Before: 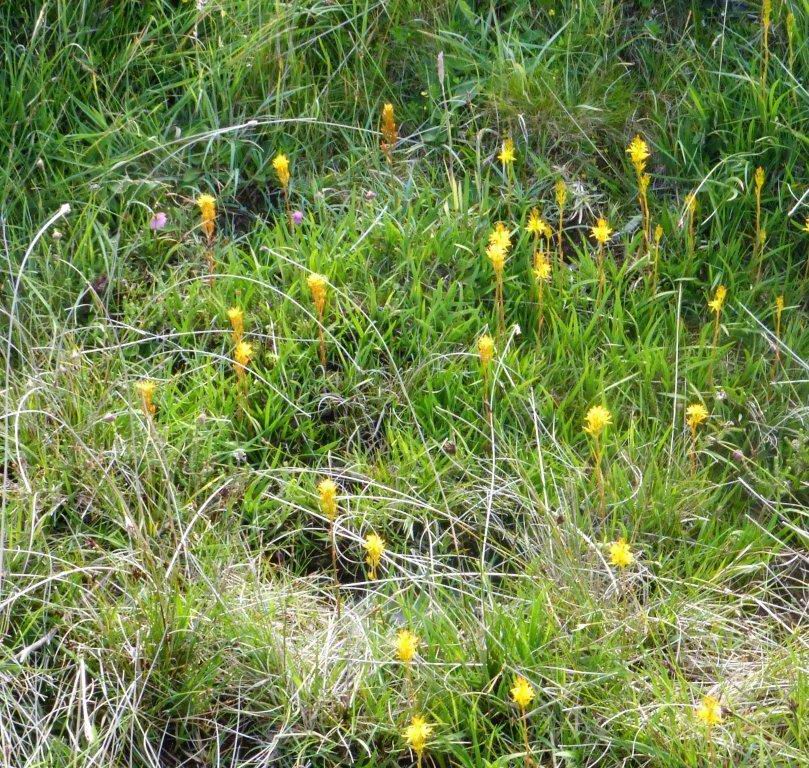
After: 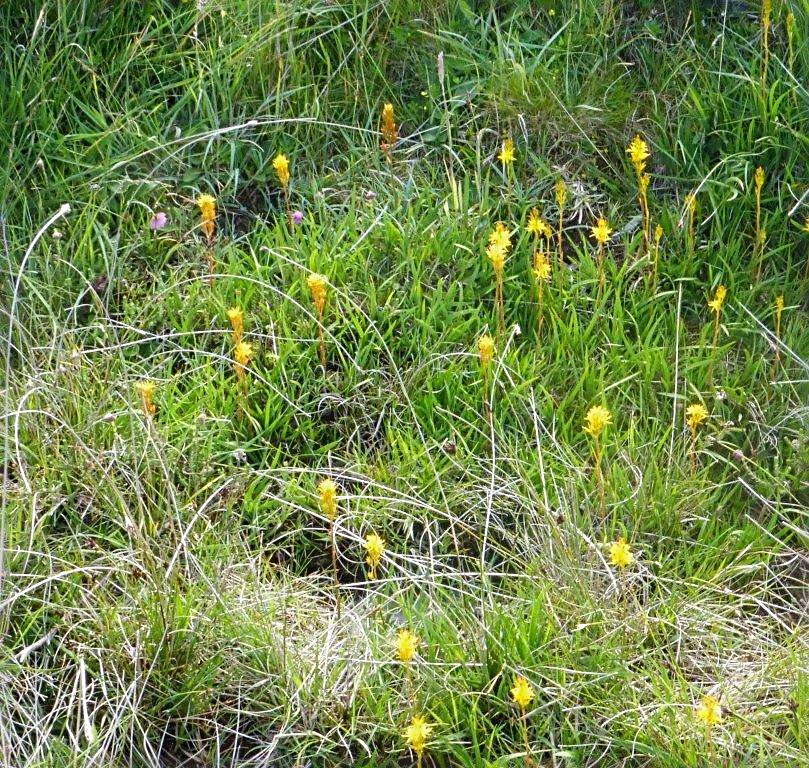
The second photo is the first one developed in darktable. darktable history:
sharpen: radius 4
contrast equalizer: y [[0.5, 0.486, 0.447, 0.446, 0.489, 0.5], [0.5 ×6], [0.5 ×6], [0 ×6], [0 ×6]]
